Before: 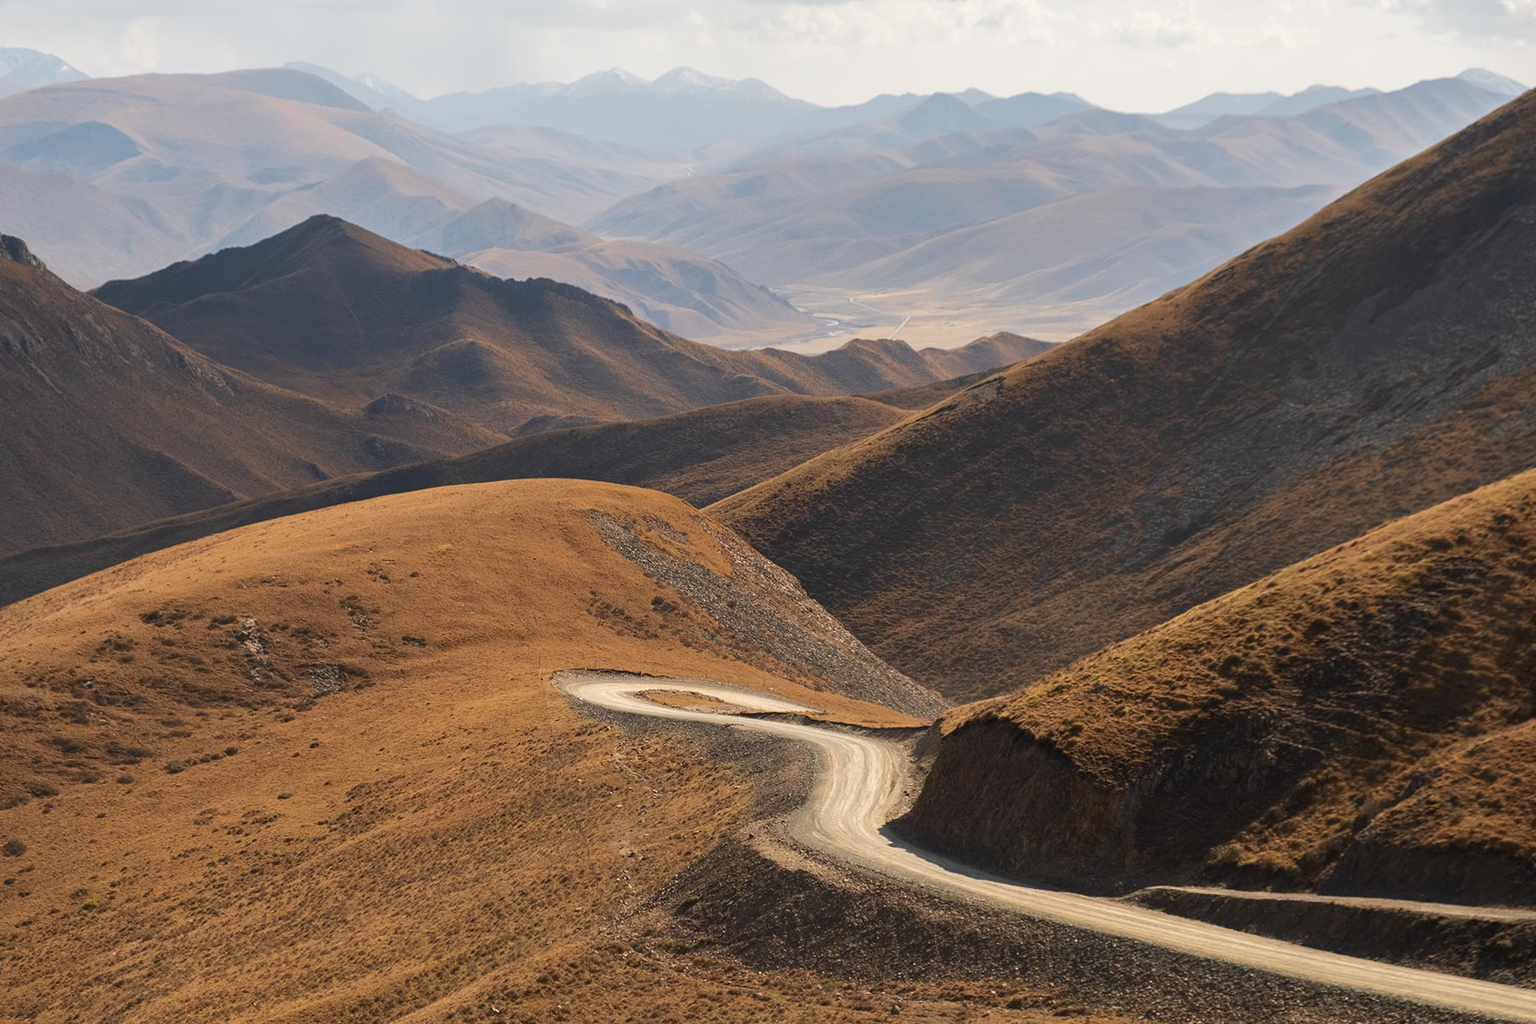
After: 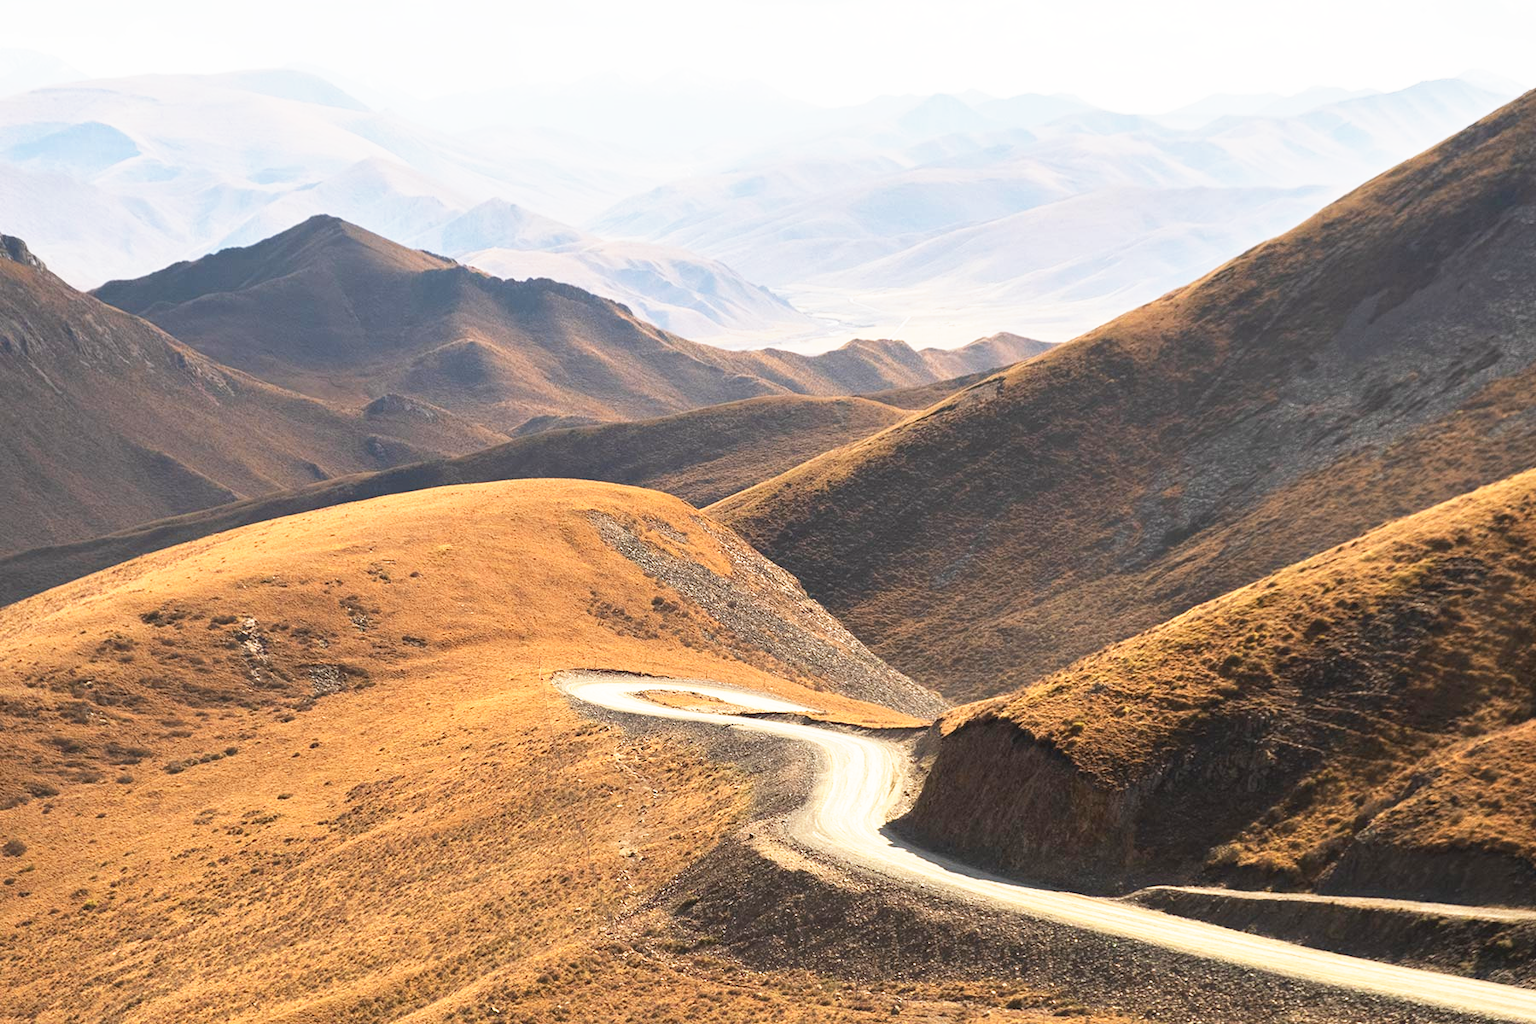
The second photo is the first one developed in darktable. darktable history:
exposure: exposure 0.15 EV, compensate highlight preservation false
base curve: curves: ch0 [(0, 0) (0.495, 0.917) (1, 1)], preserve colors none
